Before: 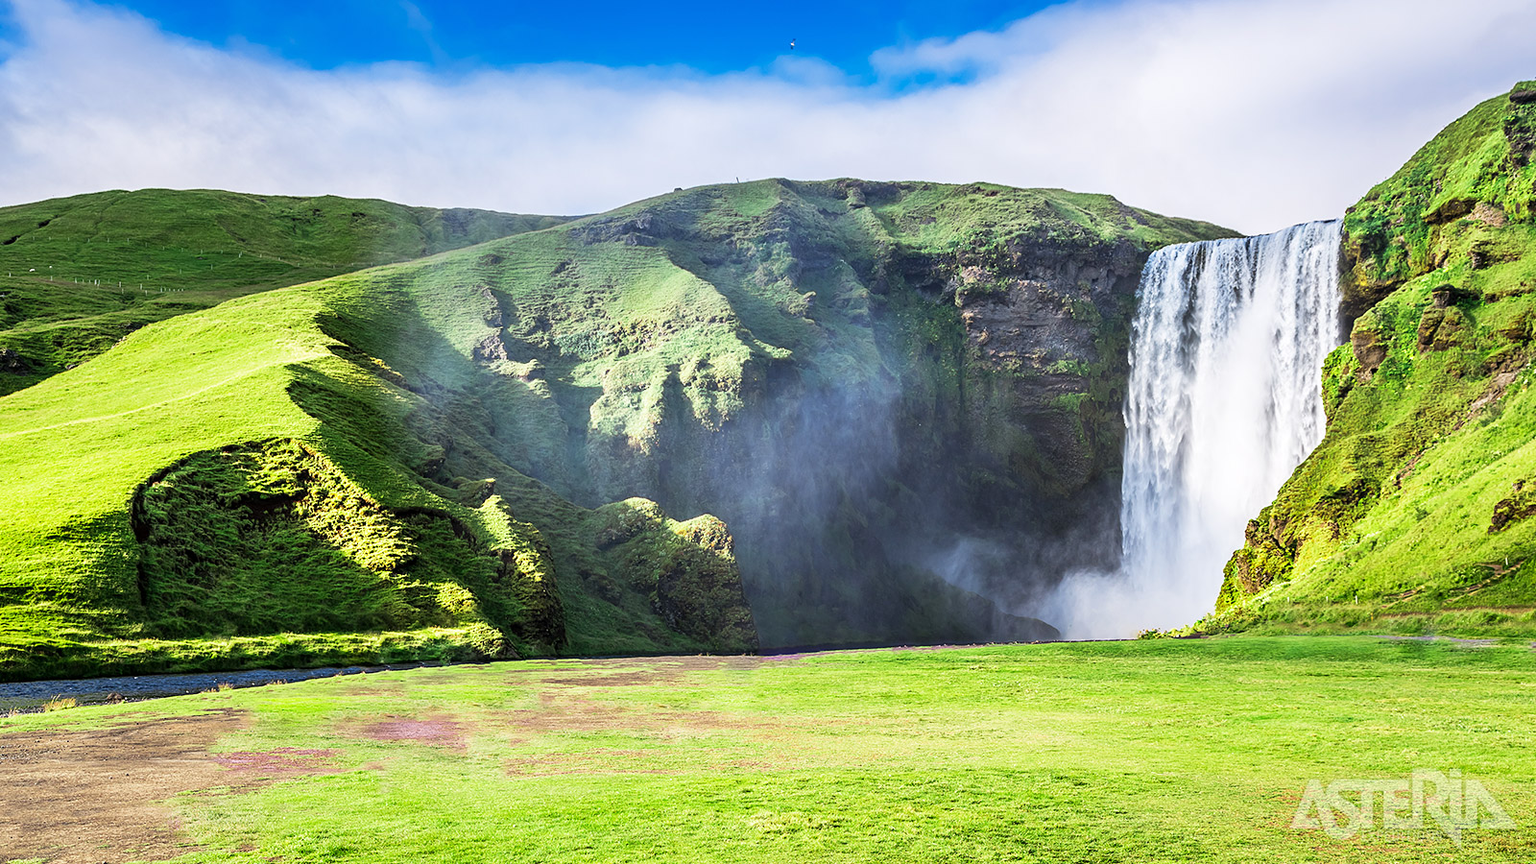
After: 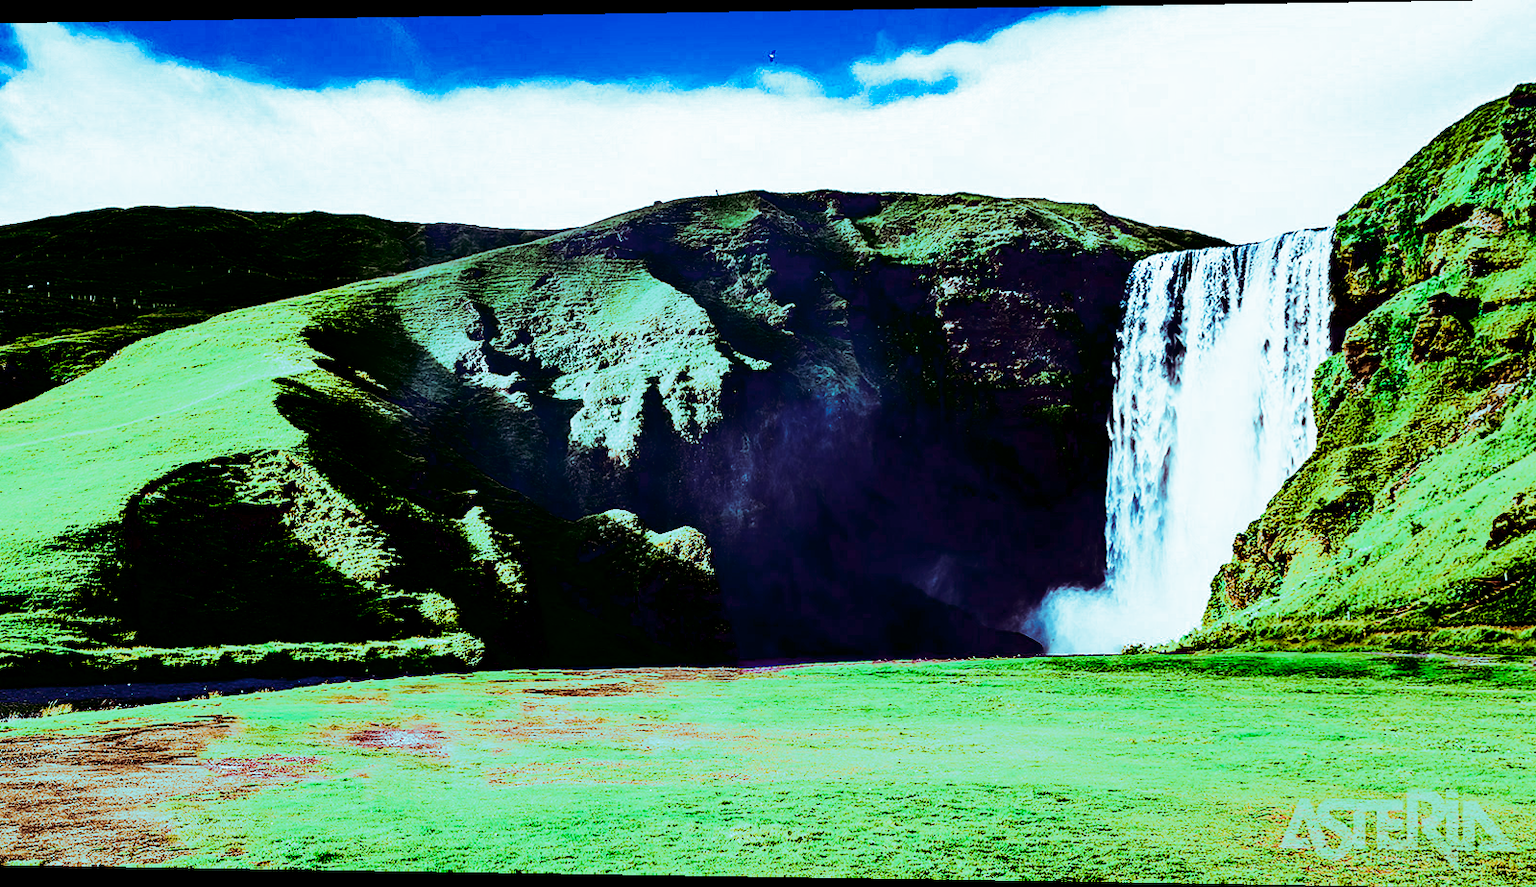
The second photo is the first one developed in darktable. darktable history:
color balance rgb: perceptual saturation grading › global saturation -0.31%, global vibrance -8%, contrast -13%, saturation formula JzAzBz (2021)
split-toning: shadows › hue 327.6°, highlights › hue 198°, highlights › saturation 0.55, balance -21.25, compress 0%
rotate and perspective: lens shift (horizontal) -0.055, automatic cropping off
contrast brightness saturation: contrast 0.77, brightness -1, saturation 1
haze removal: compatibility mode true, adaptive false
